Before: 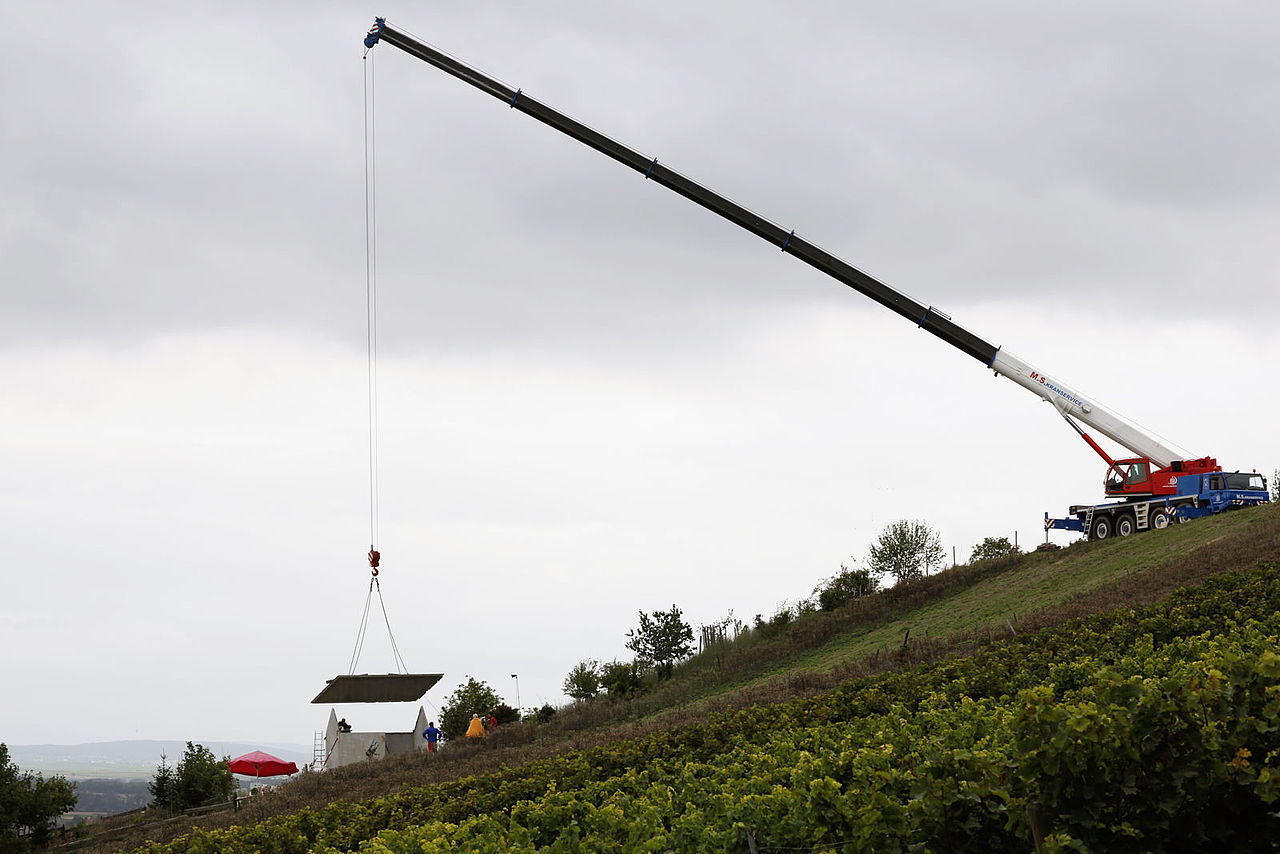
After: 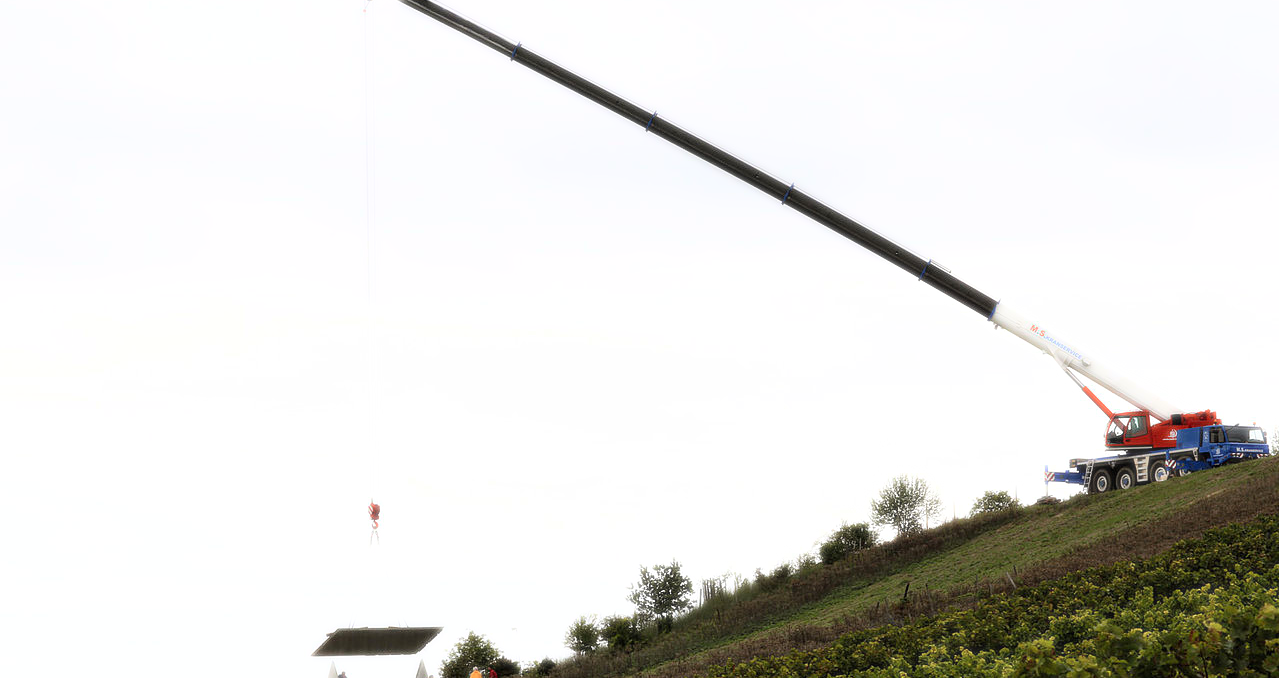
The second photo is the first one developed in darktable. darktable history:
crop and rotate: top 5.667%, bottom 14.937%
bloom: size 0%, threshold 54.82%, strength 8.31%
exposure: exposure 0.2 EV, compensate highlight preservation false
